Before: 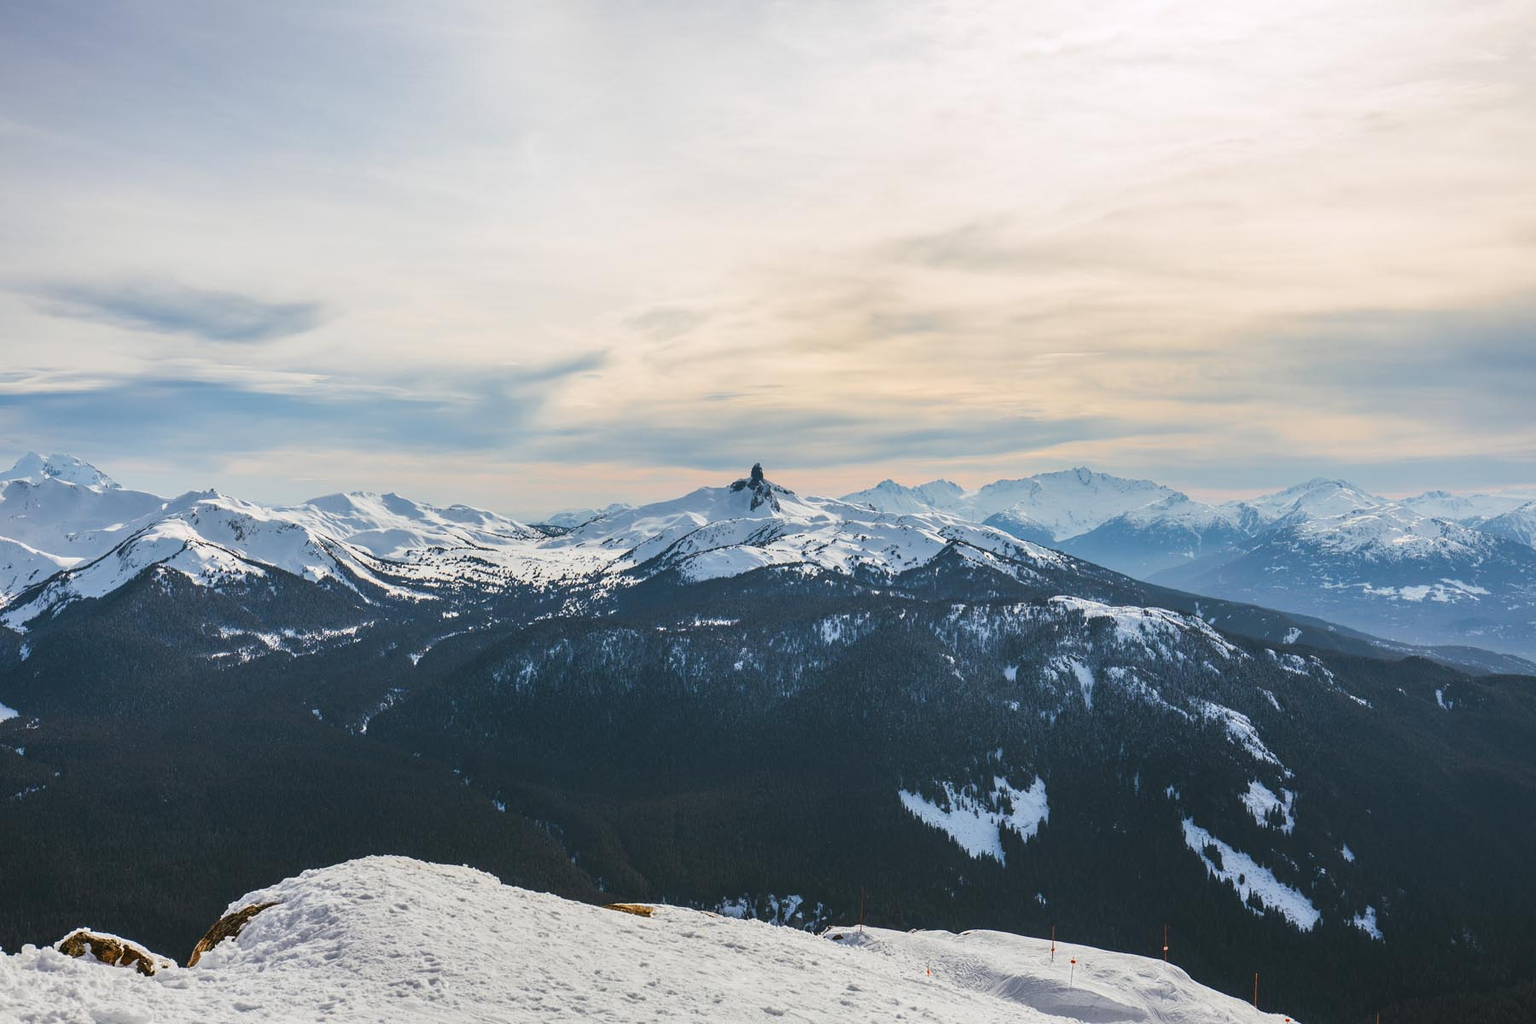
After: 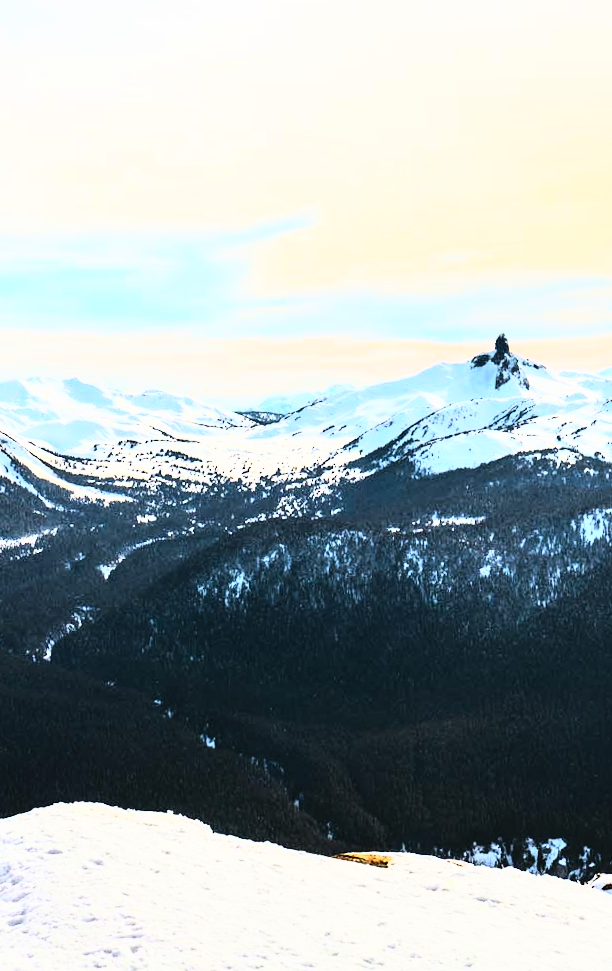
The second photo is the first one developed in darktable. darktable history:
contrast brightness saturation: contrast 0.2, brightness 0.16, saturation 0.22
rgb curve: curves: ch0 [(0, 0) (0.21, 0.15) (0.24, 0.21) (0.5, 0.75) (0.75, 0.96) (0.89, 0.99) (1, 1)]; ch1 [(0, 0.02) (0.21, 0.13) (0.25, 0.2) (0.5, 0.67) (0.75, 0.9) (0.89, 0.97) (1, 1)]; ch2 [(0, 0.02) (0.21, 0.13) (0.25, 0.2) (0.5, 0.67) (0.75, 0.9) (0.89, 0.97) (1, 1)], compensate middle gray true
rotate and perspective: rotation -1.24°, automatic cropping off
tone equalizer: on, module defaults
exposure: black level correction 0.005, exposure 0.001 EV, compensate highlight preservation false
crop and rotate: left 21.77%, top 18.528%, right 44.676%, bottom 2.997%
